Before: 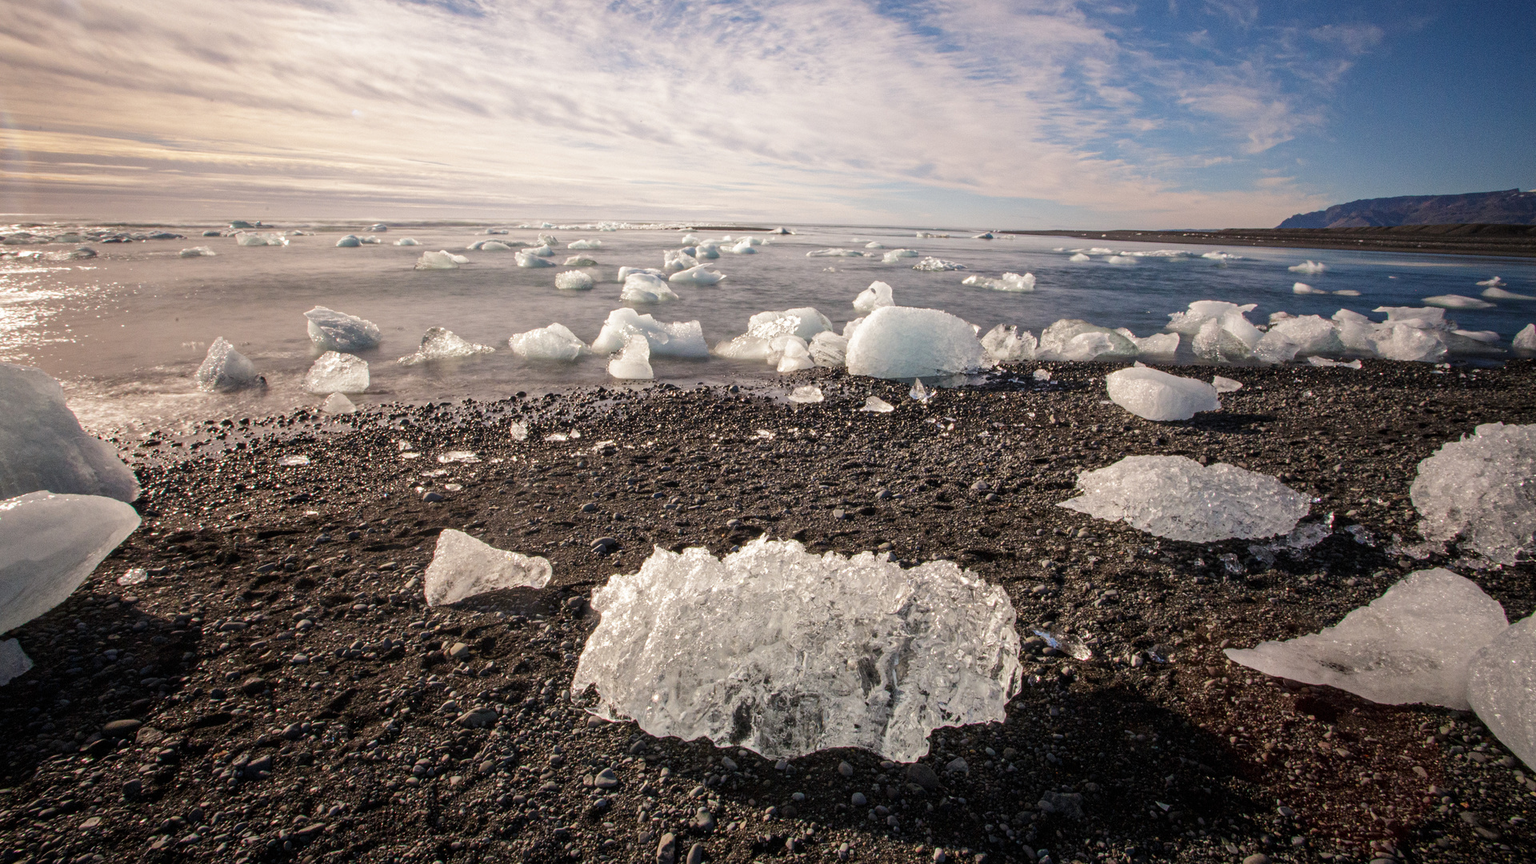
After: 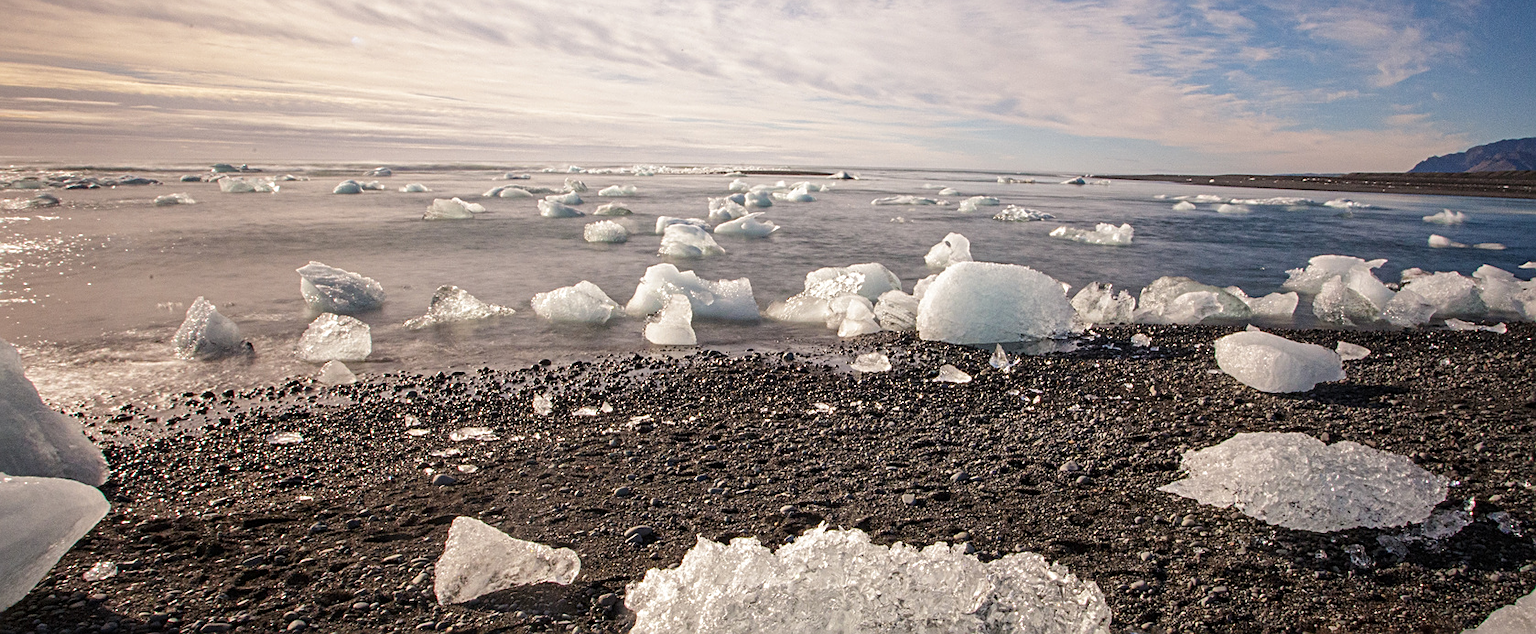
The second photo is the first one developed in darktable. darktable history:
sharpen: on, module defaults
crop: left 2.959%, top 9.012%, right 9.613%, bottom 26.732%
